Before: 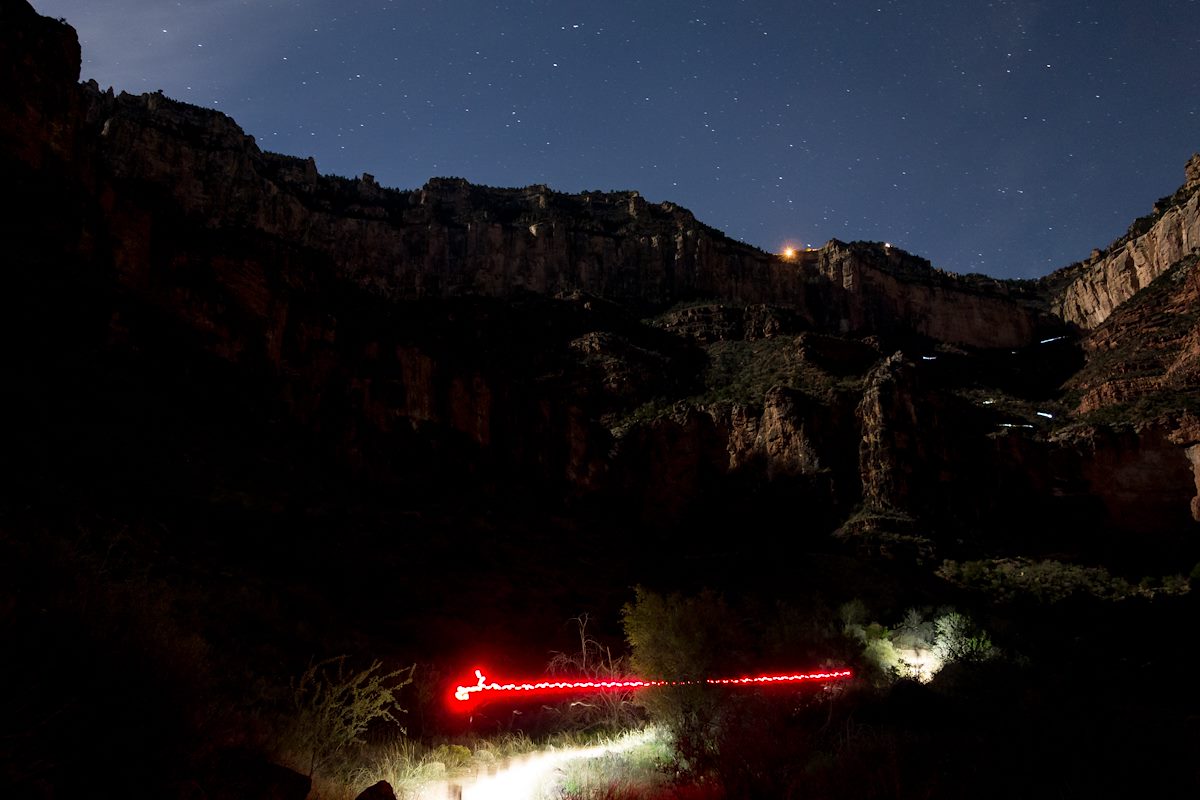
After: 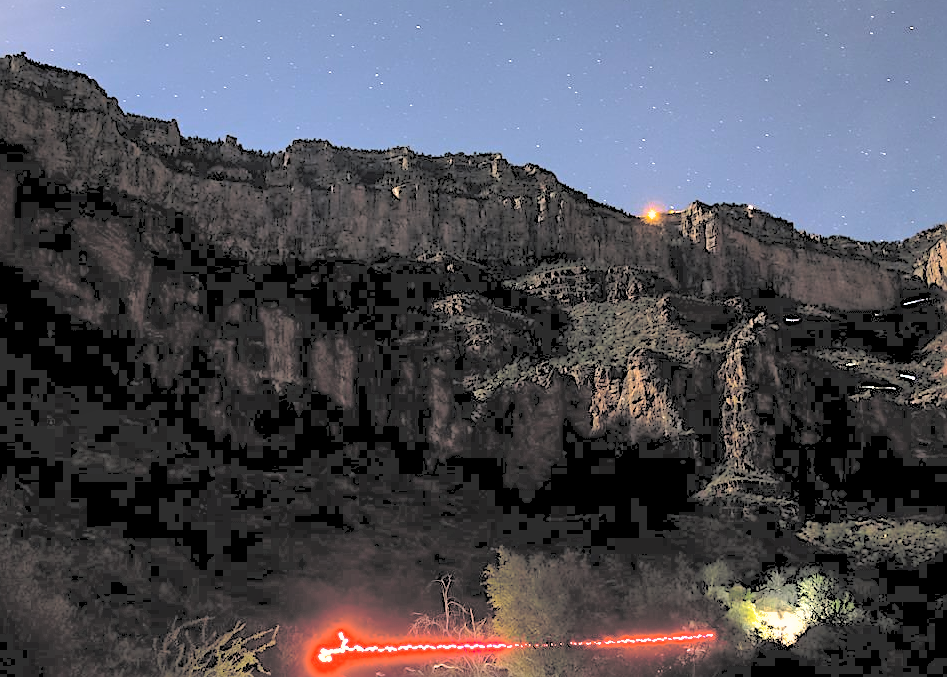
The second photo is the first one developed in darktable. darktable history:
sharpen: on, module defaults
shadows and highlights: on, module defaults
tone equalizer: -8 EV -0.723 EV, -7 EV -0.728 EV, -6 EV -0.628 EV, -5 EV -0.369 EV, -3 EV 0.381 EV, -2 EV 0.6 EV, -1 EV 0.677 EV, +0 EV 0.734 EV, edges refinement/feathering 500, mask exposure compensation -1.57 EV, preserve details no
contrast brightness saturation: brightness 0.997
crop: left 11.489%, top 4.874%, right 9.554%, bottom 10.382%
color balance rgb: highlights gain › chroma 2.014%, highlights gain › hue 46.06°, linear chroma grading › global chroma 10.1%, perceptual saturation grading › global saturation 0.079%, global vibrance 20%
